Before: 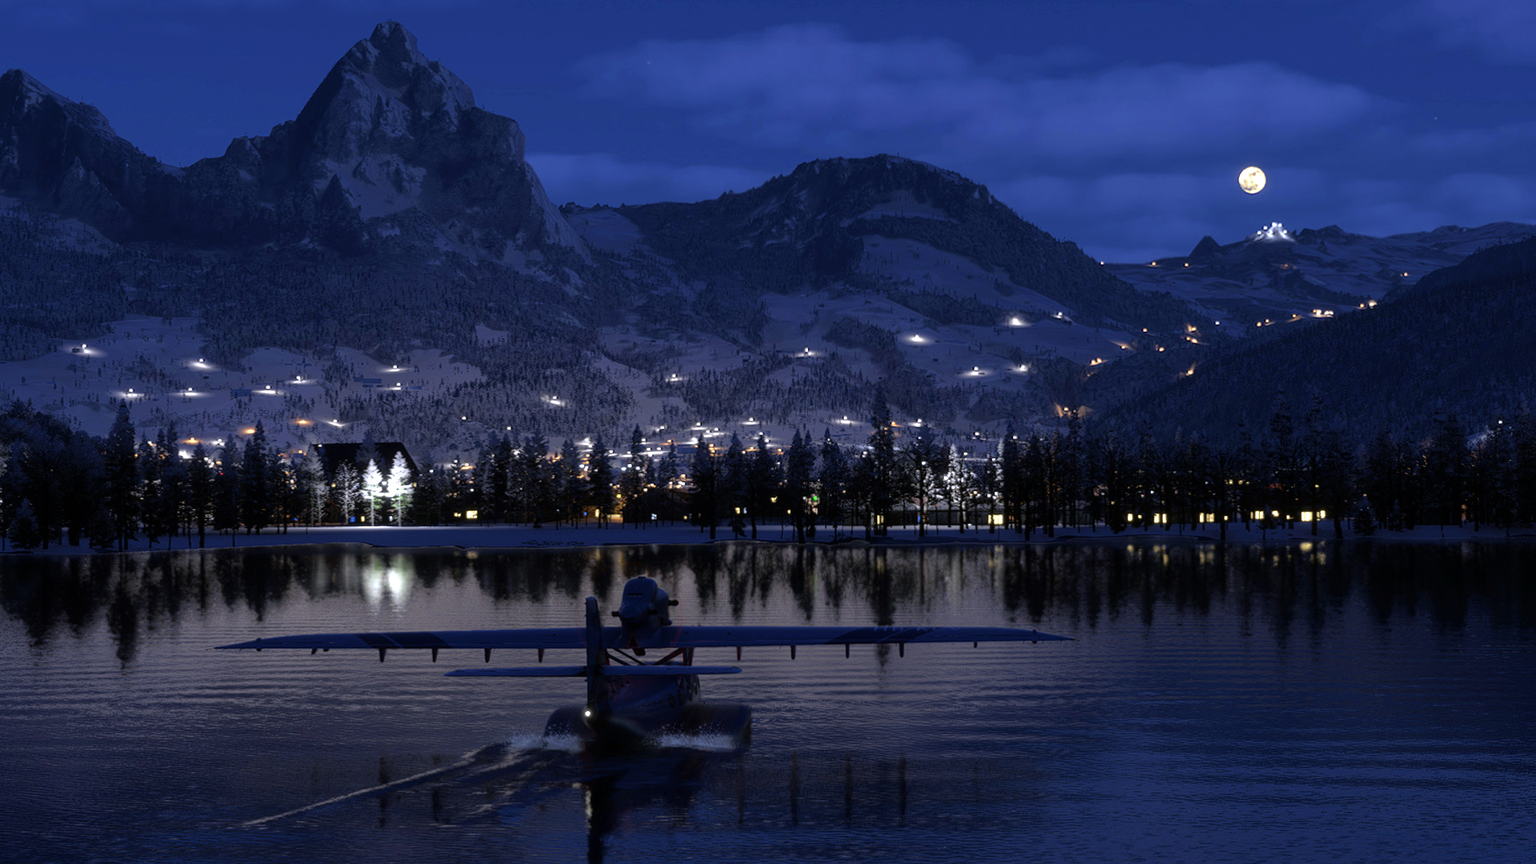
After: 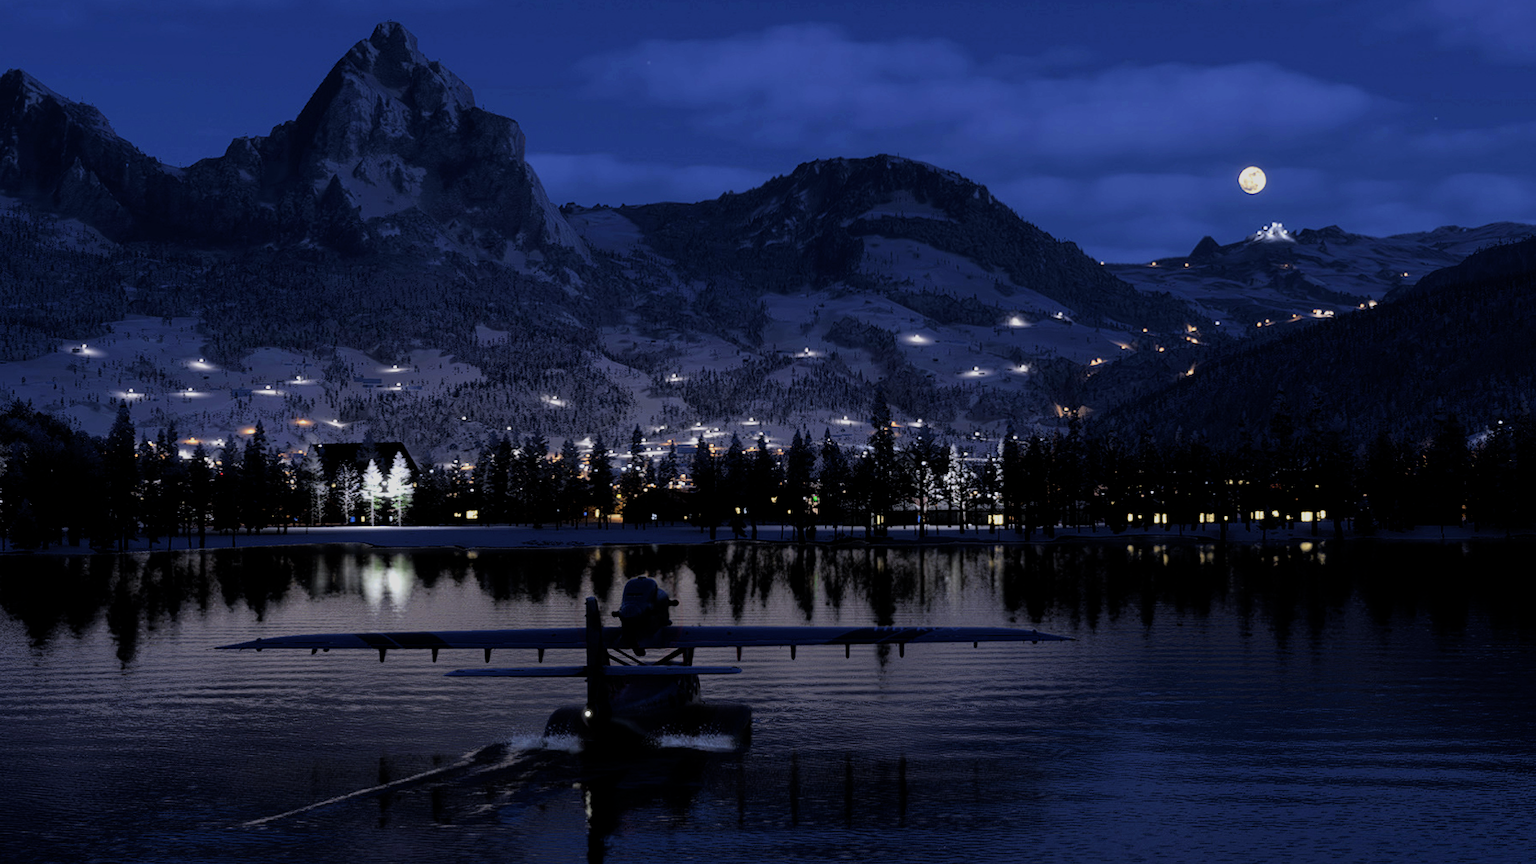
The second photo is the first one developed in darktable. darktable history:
tone equalizer: edges refinement/feathering 500, mask exposure compensation -1.57 EV, preserve details no
filmic rgb: middle gray luminance 29.01%, black relative exposure -10.31 EV, white relative exposure 5.48 EV, target black luminance 0%, hardness 3.91, latitude 1.94%, contrast 1.13, highlights saturation mix 5.55%, shadows ↔ highlights balance 15.4%
